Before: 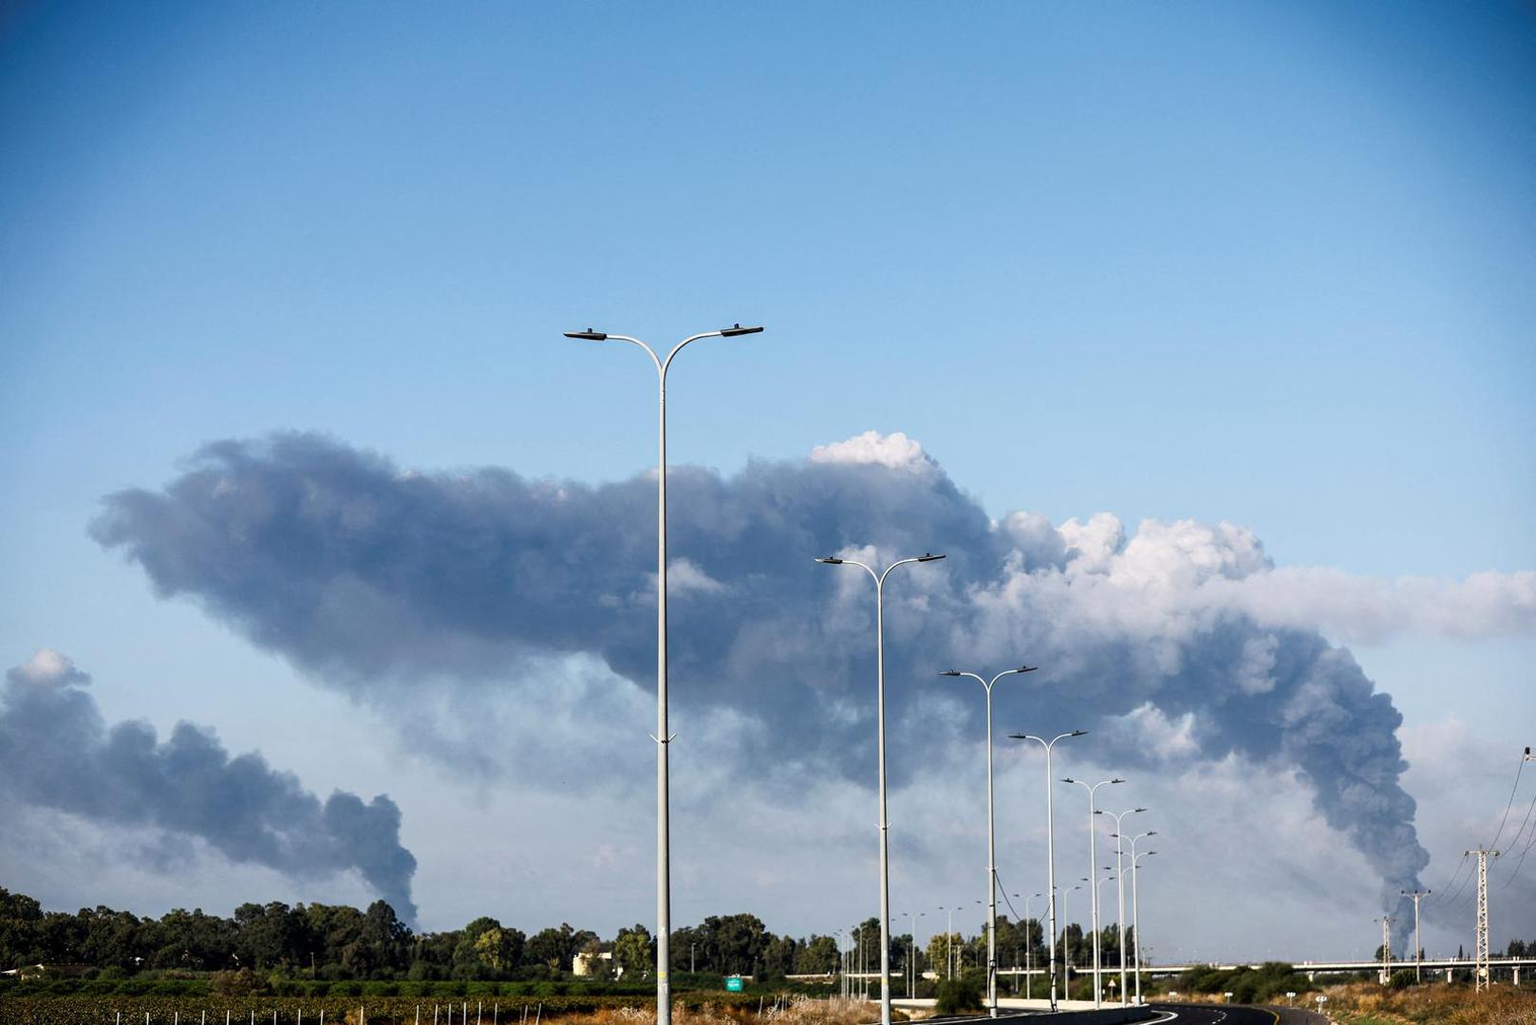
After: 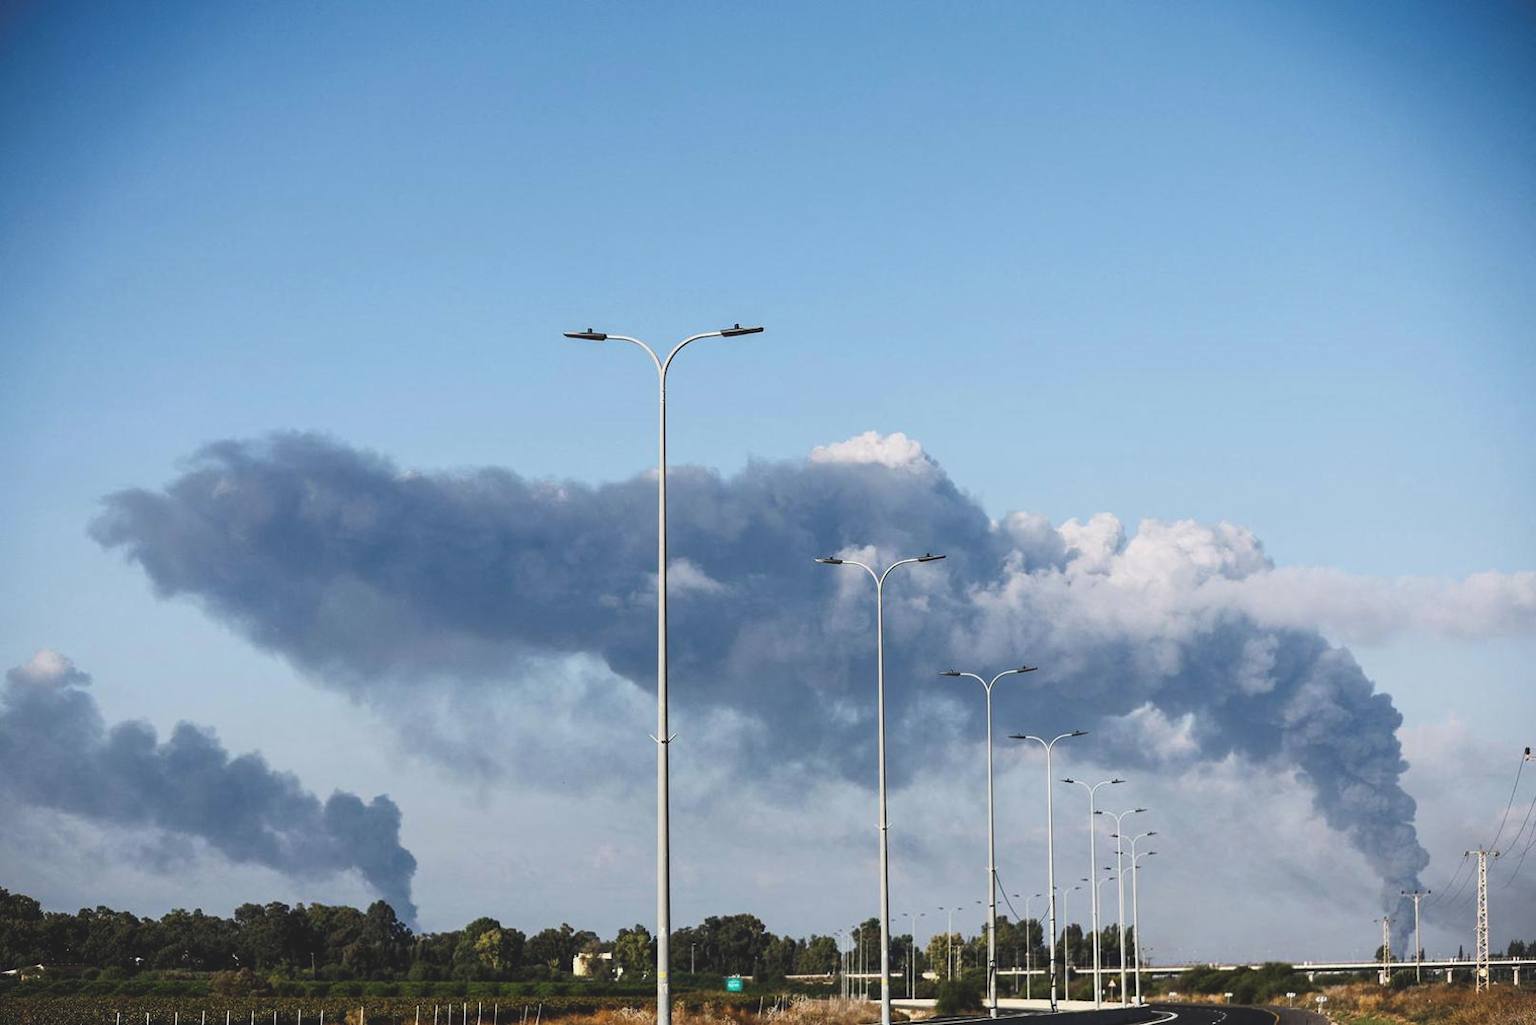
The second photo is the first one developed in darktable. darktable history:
exposure: black level correction -0.015, exposure -0.13 EV, compensate highlight preservation false
